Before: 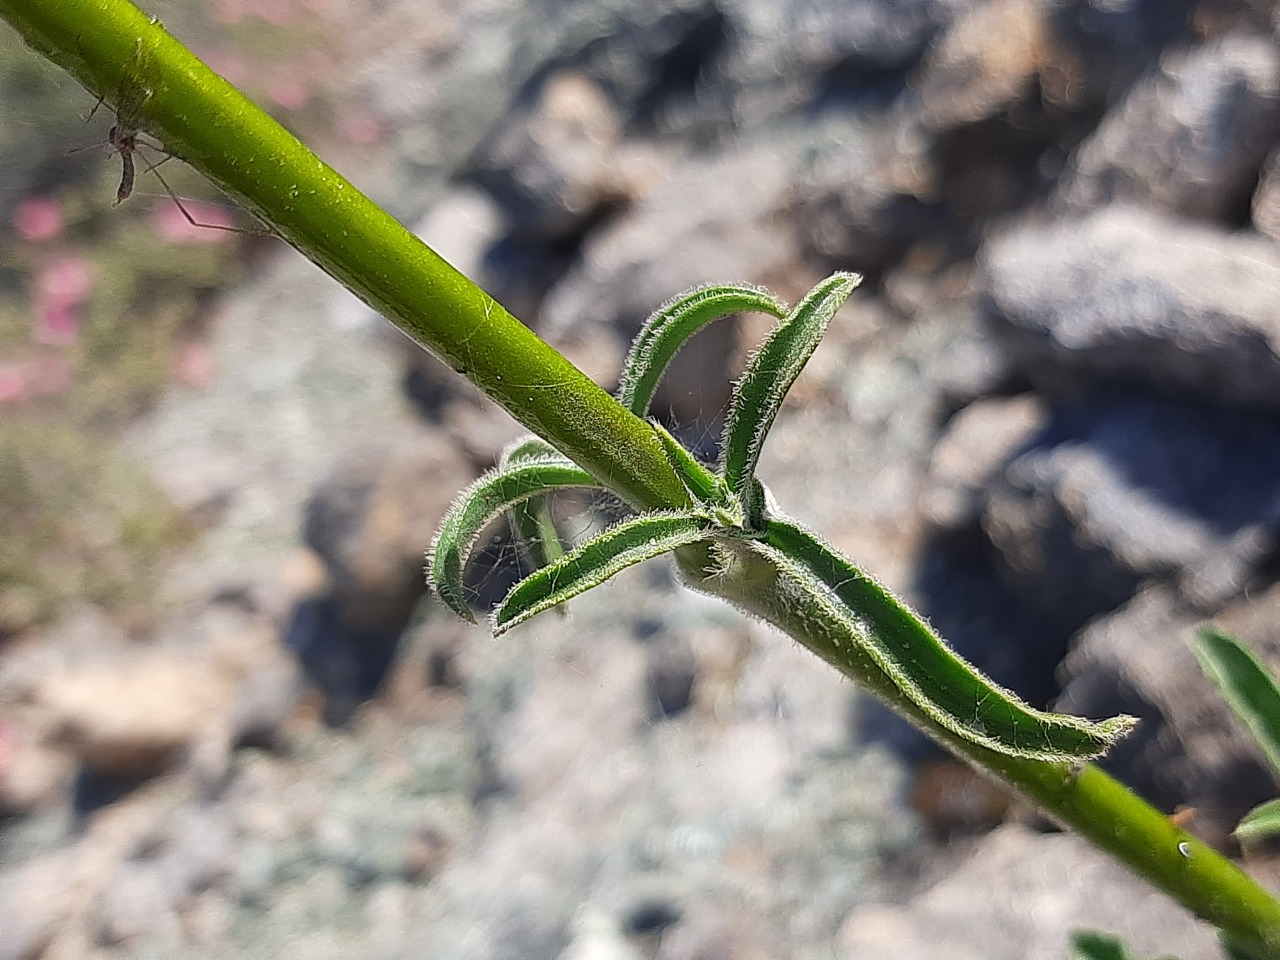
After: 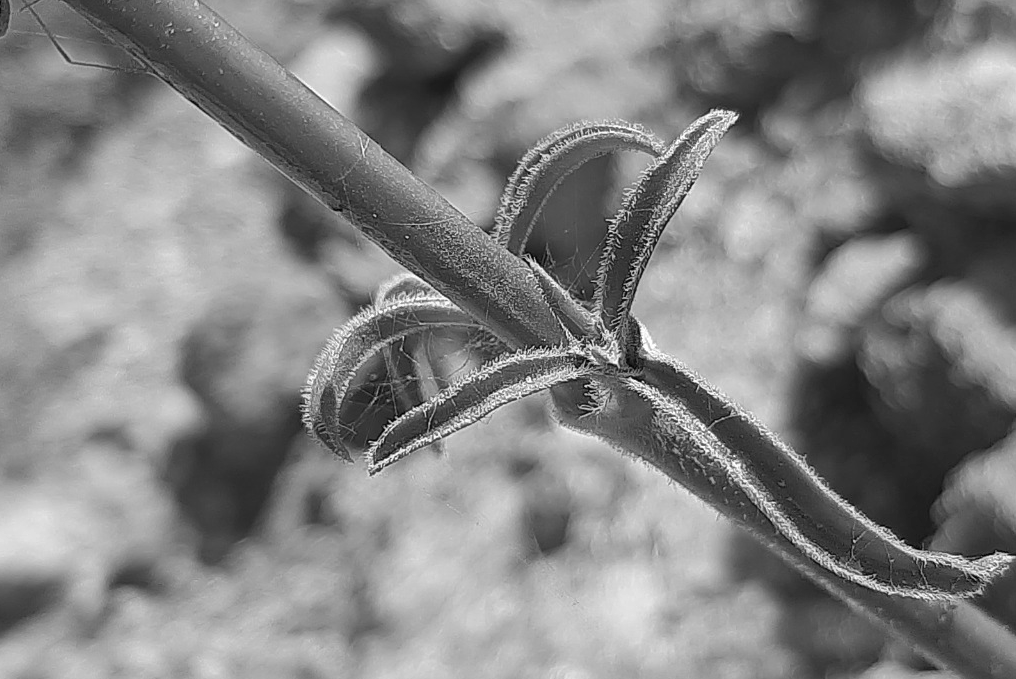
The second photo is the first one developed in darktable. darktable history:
monochrome: on, module defaults
crop: left 9.712%, top 16.928%, right 10.845%, bottom 12.332%
shadows and highlights: on, module defaults
tone equalizer: on, module defaults
